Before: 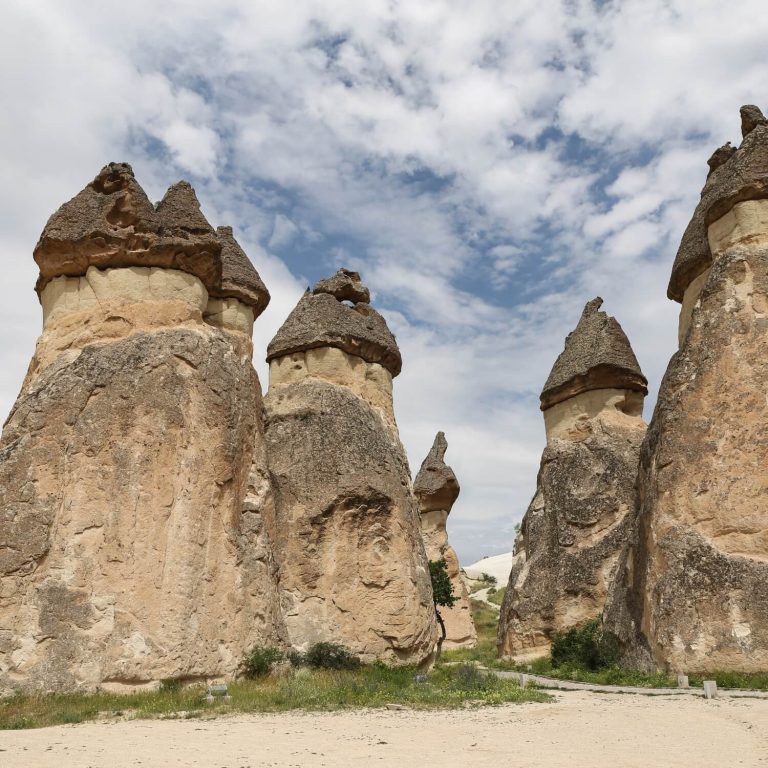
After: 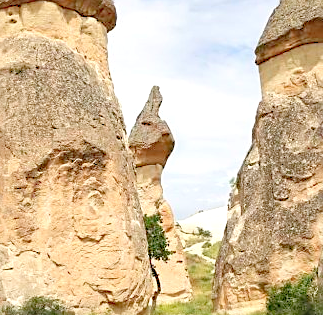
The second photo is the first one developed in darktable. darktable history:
crop: left 37.221%, top 45.169%, right 20.63%, bottom 13.777%
sharpen: on, module defaults
levels: levels [0.008, 0.318, 0.836]
